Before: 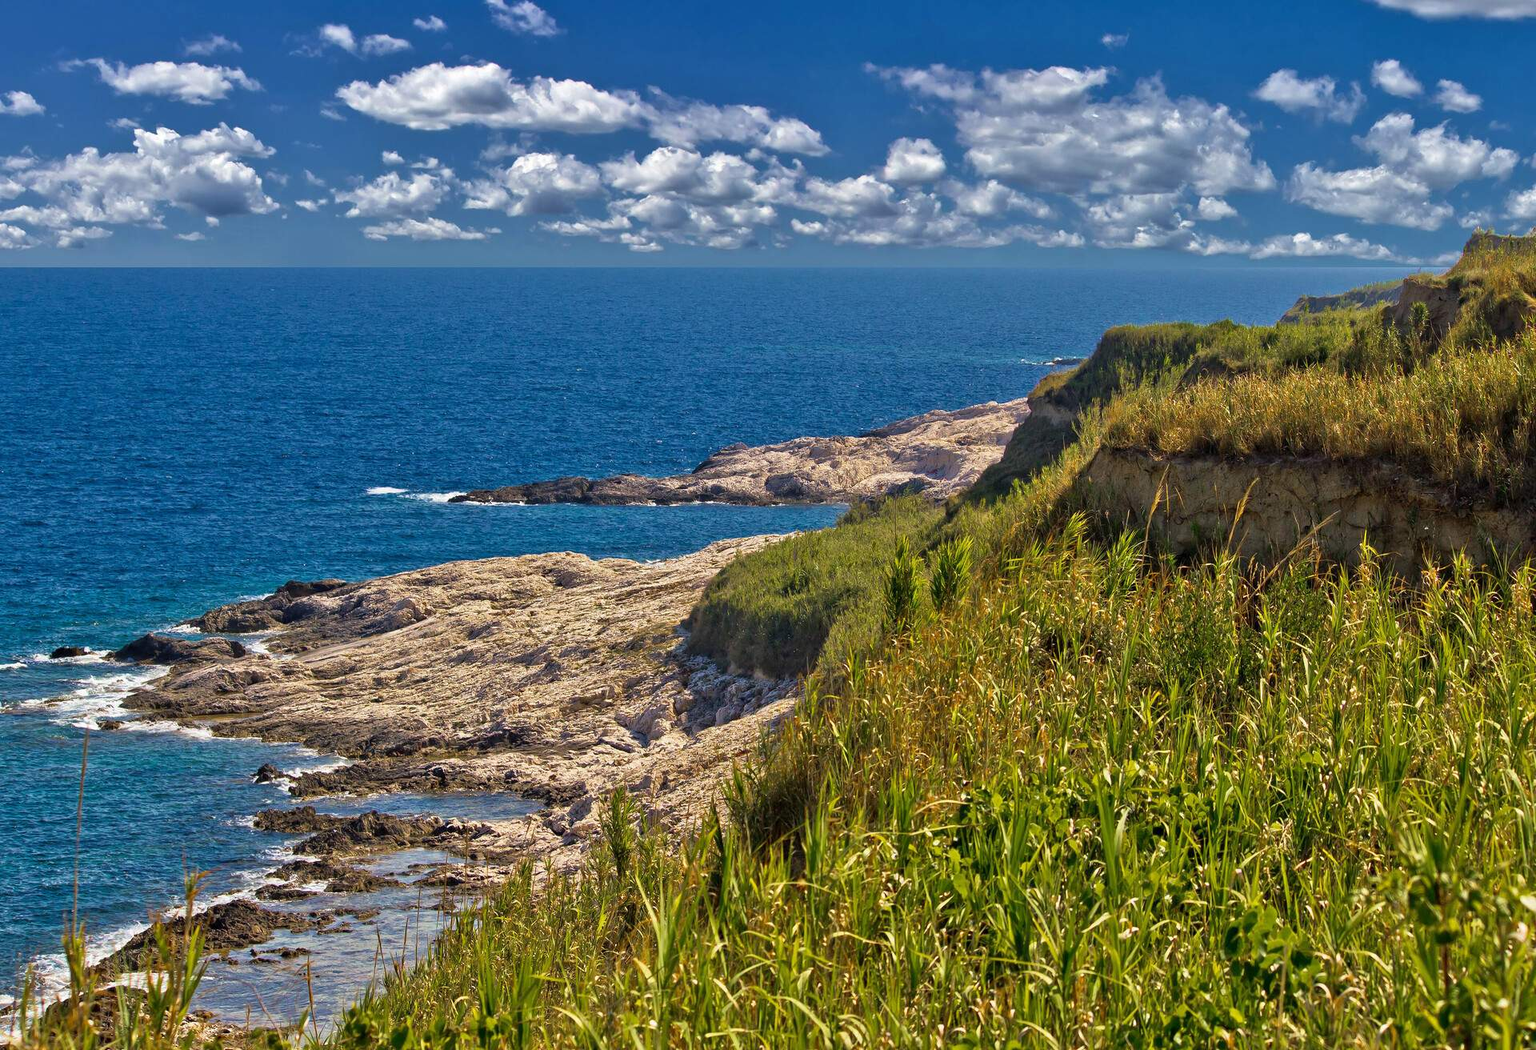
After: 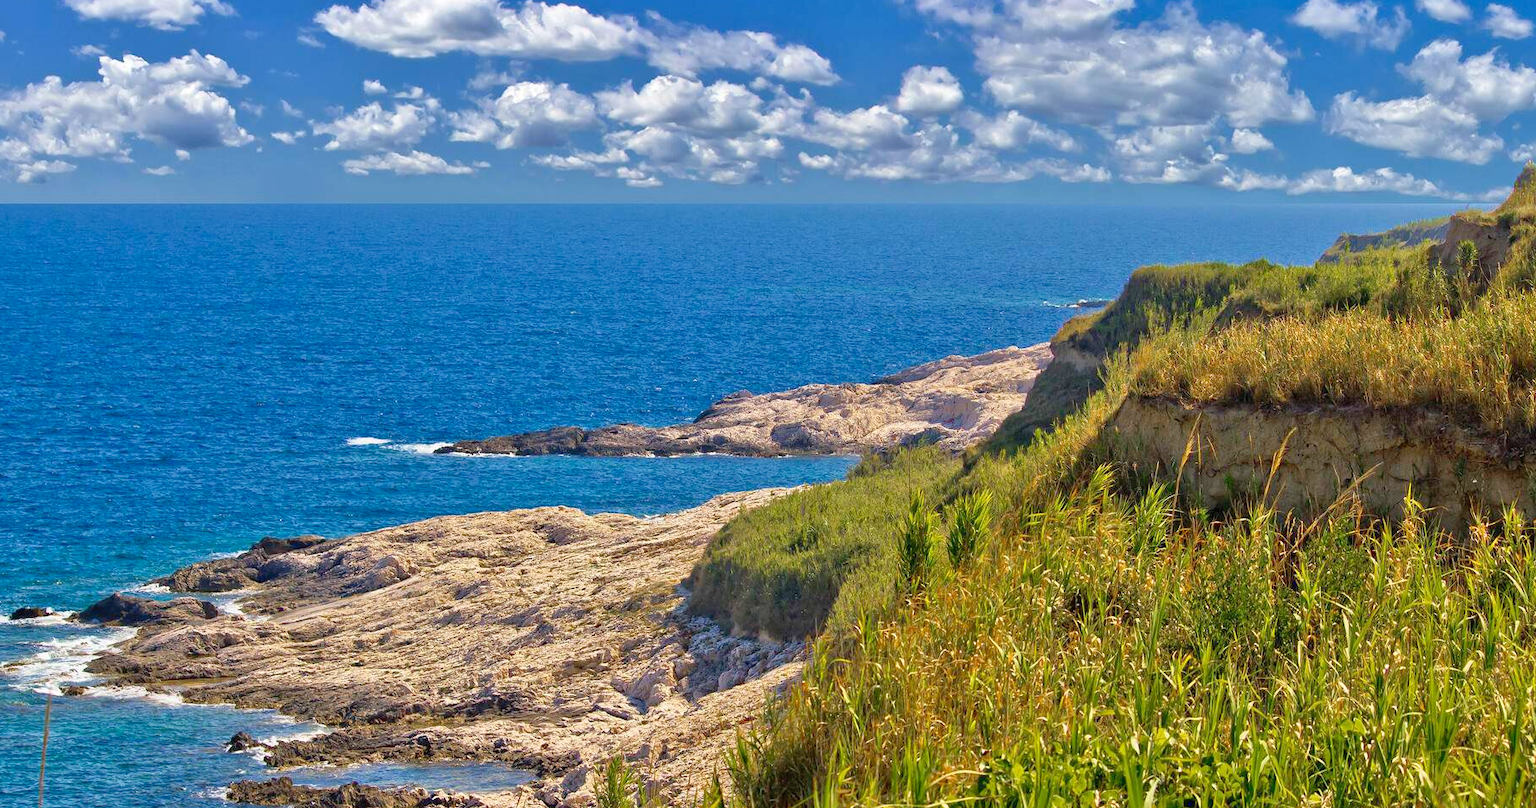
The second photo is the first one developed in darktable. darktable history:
crop: left 2.679%, top 7.297%, right 3.359%, bottom 20.361%
levels: levels [0, 0.445, 1]
